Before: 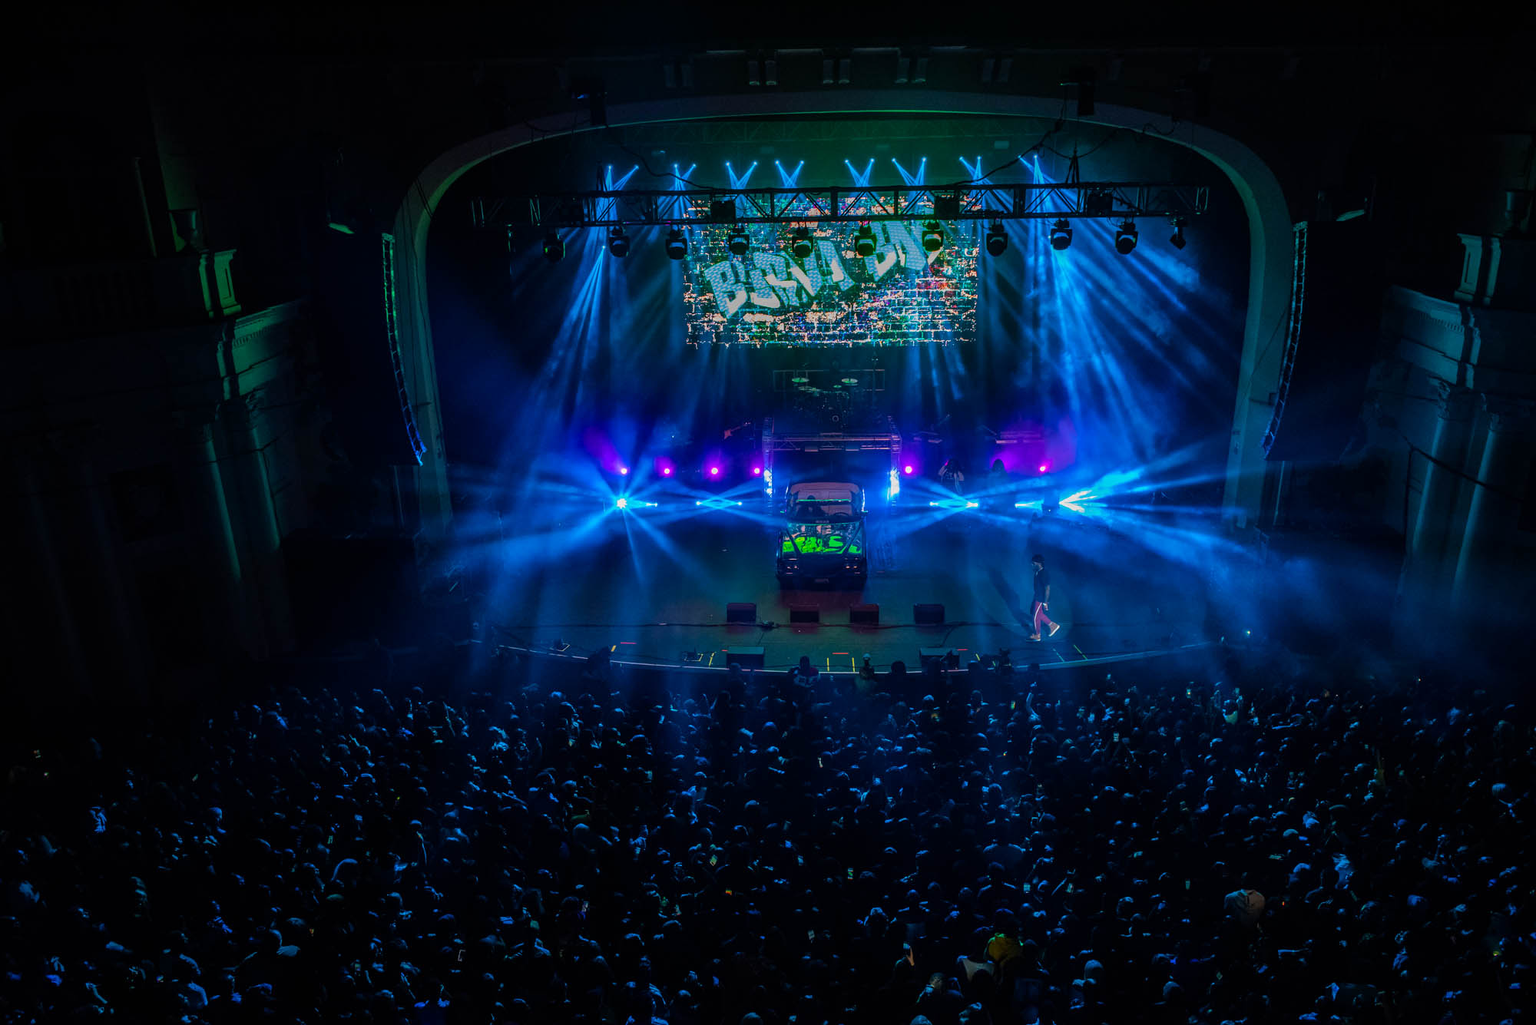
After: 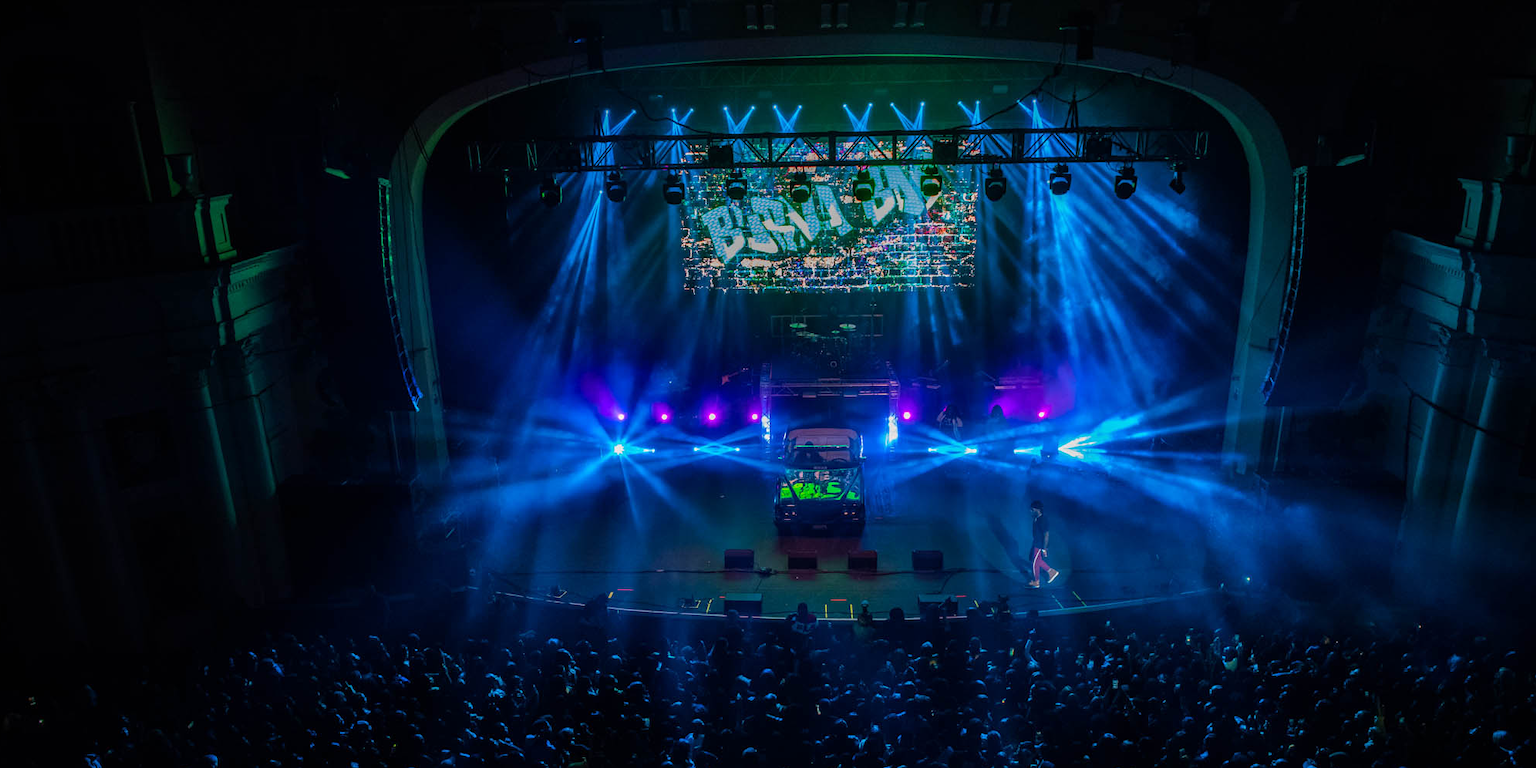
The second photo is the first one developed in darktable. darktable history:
crop: left 0.387%, top 5.469%, bottom 19.809%
rgb curve: mode RGB, independent channels
